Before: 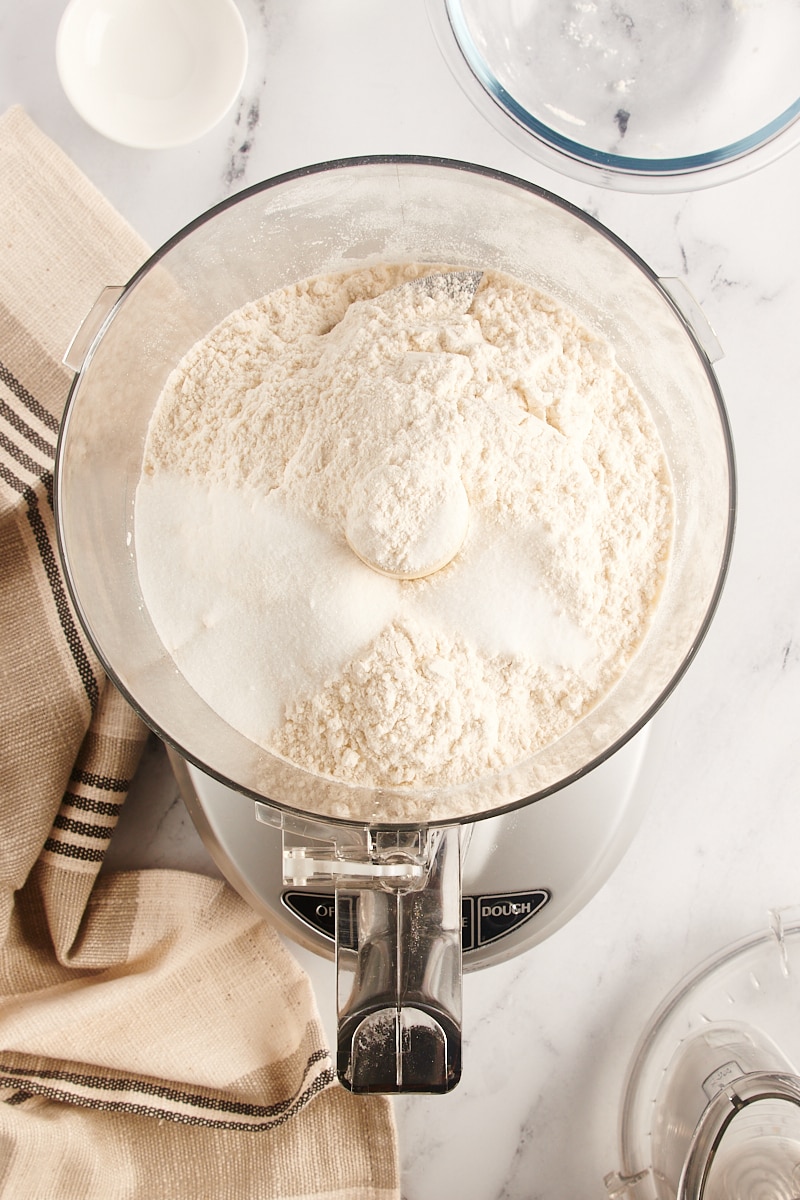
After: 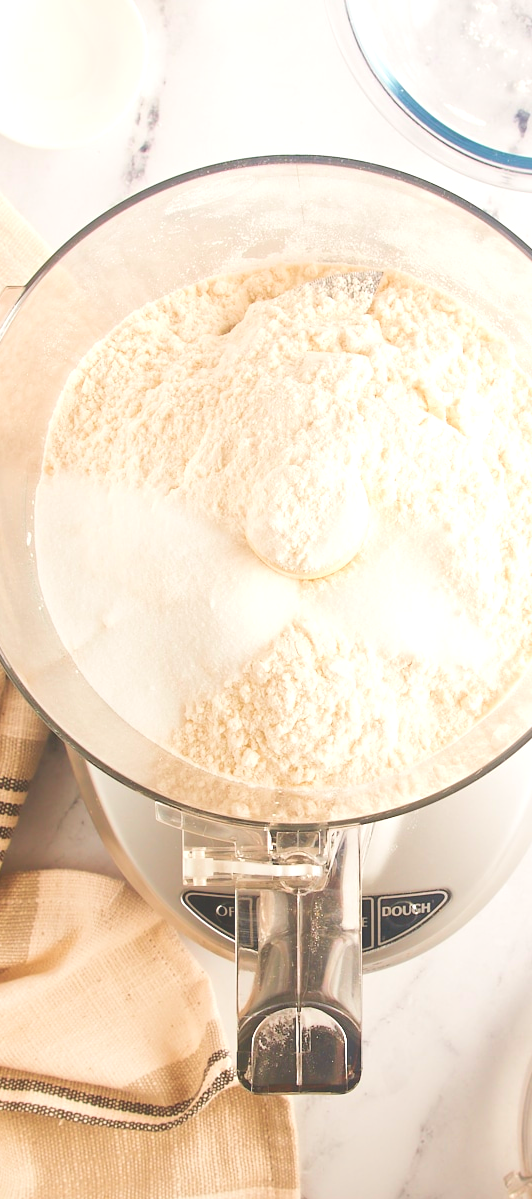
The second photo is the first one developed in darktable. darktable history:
exposure: exposure 0.6 EV, compensate highlight preservation false
contrast equalizer: octaves 7, y [[0.511, 0.558, 0.631, 0.632, 0.559, 0.512], [0.5 ×6], [0.507, 0.559, 0.627, 0.644, 0.647, 0.647], [0 ×6], [0 ×6]], mix 0.311
velvia: on, module defaults
contrast brightness saturation: contrast -0.105, brightness 0.051, saturation 0.083
crop and rotate: left 12.567%, right 20.922%
local contrast: detail 69%
